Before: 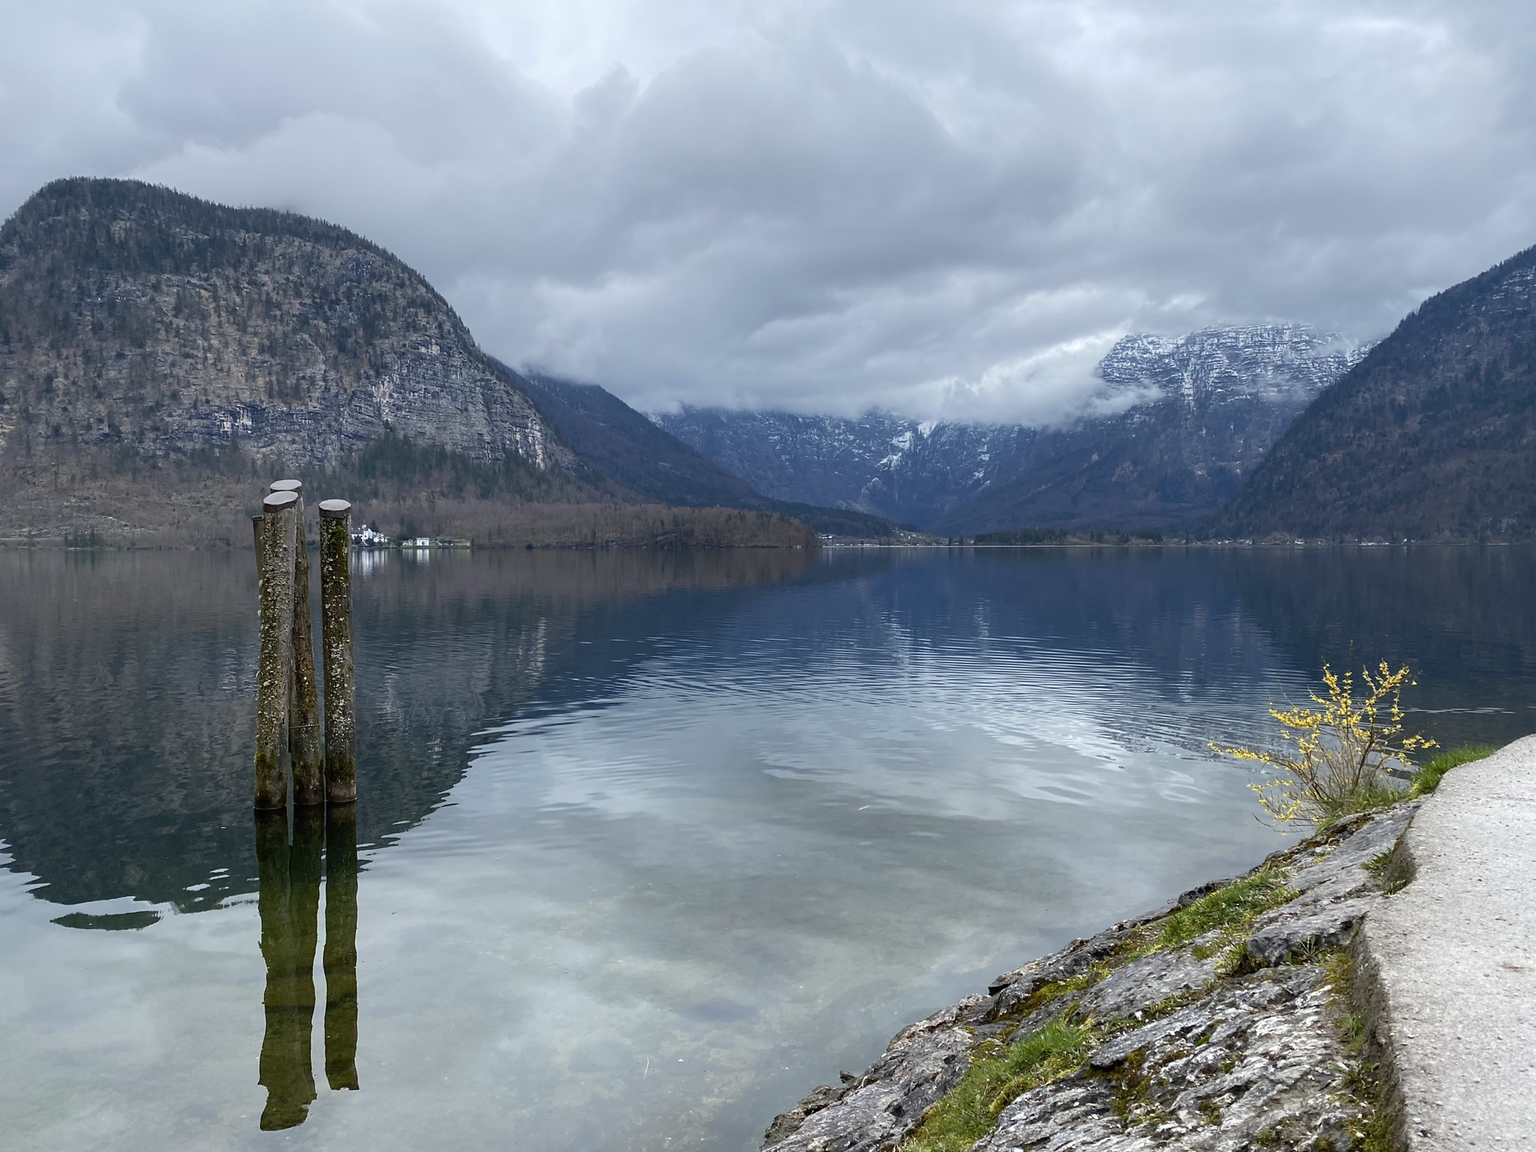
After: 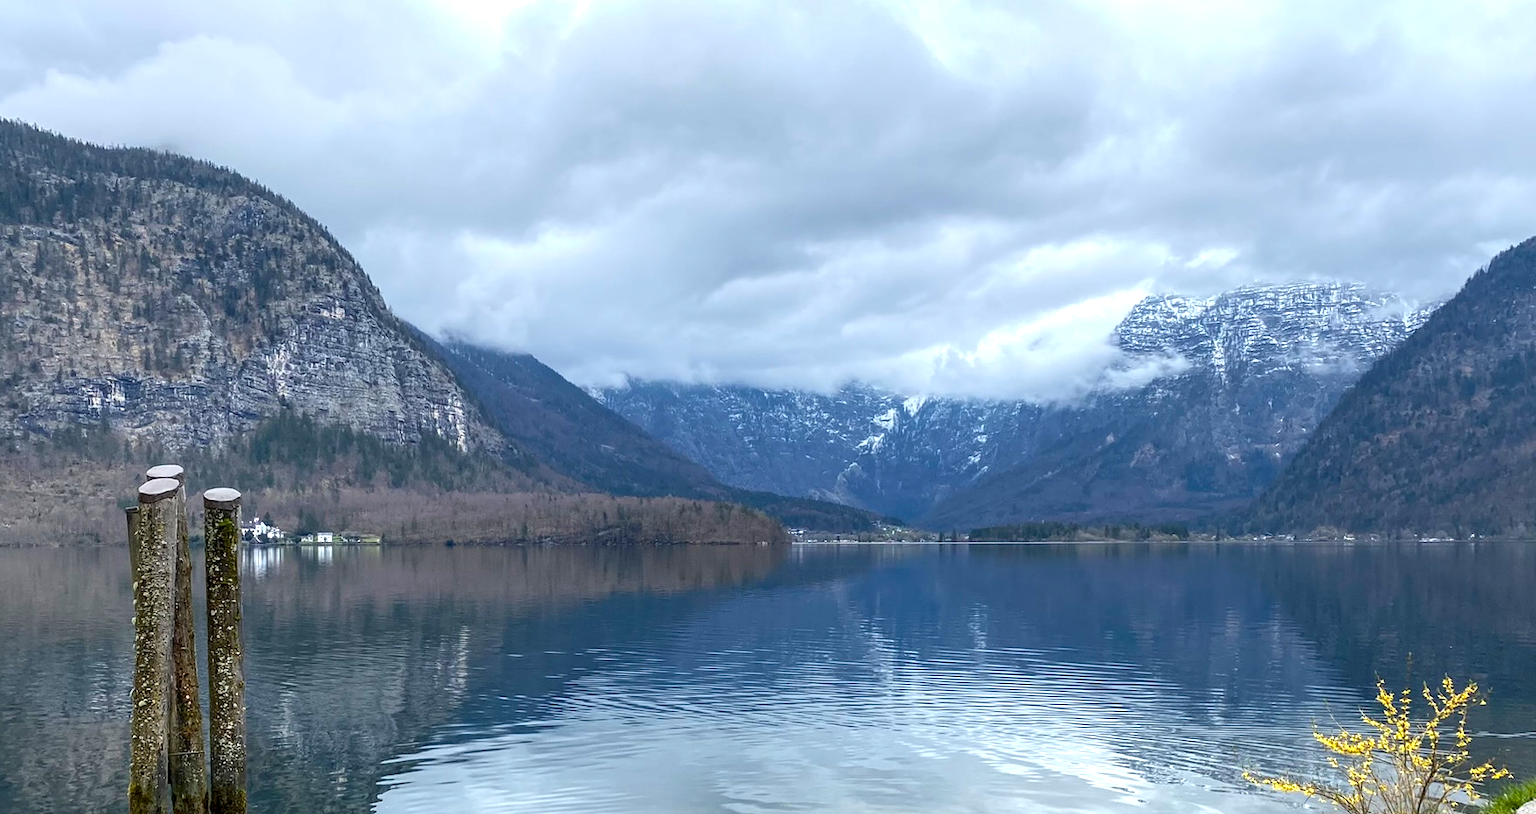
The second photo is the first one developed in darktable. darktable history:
local contrast: on, module defaults
crop and rotate: left 9.452%, top 7.116%, right 4.947%, bottom 32.296%
color balance rgb: linear chroma grading › global chroma 0.707%, perceptual saturation grading › global saturation 2.19%, global vibrance 20%
exposure: black level correction 0, exposure 0.595 EV, compensate exposure bias true, compensate highlight preservation false
